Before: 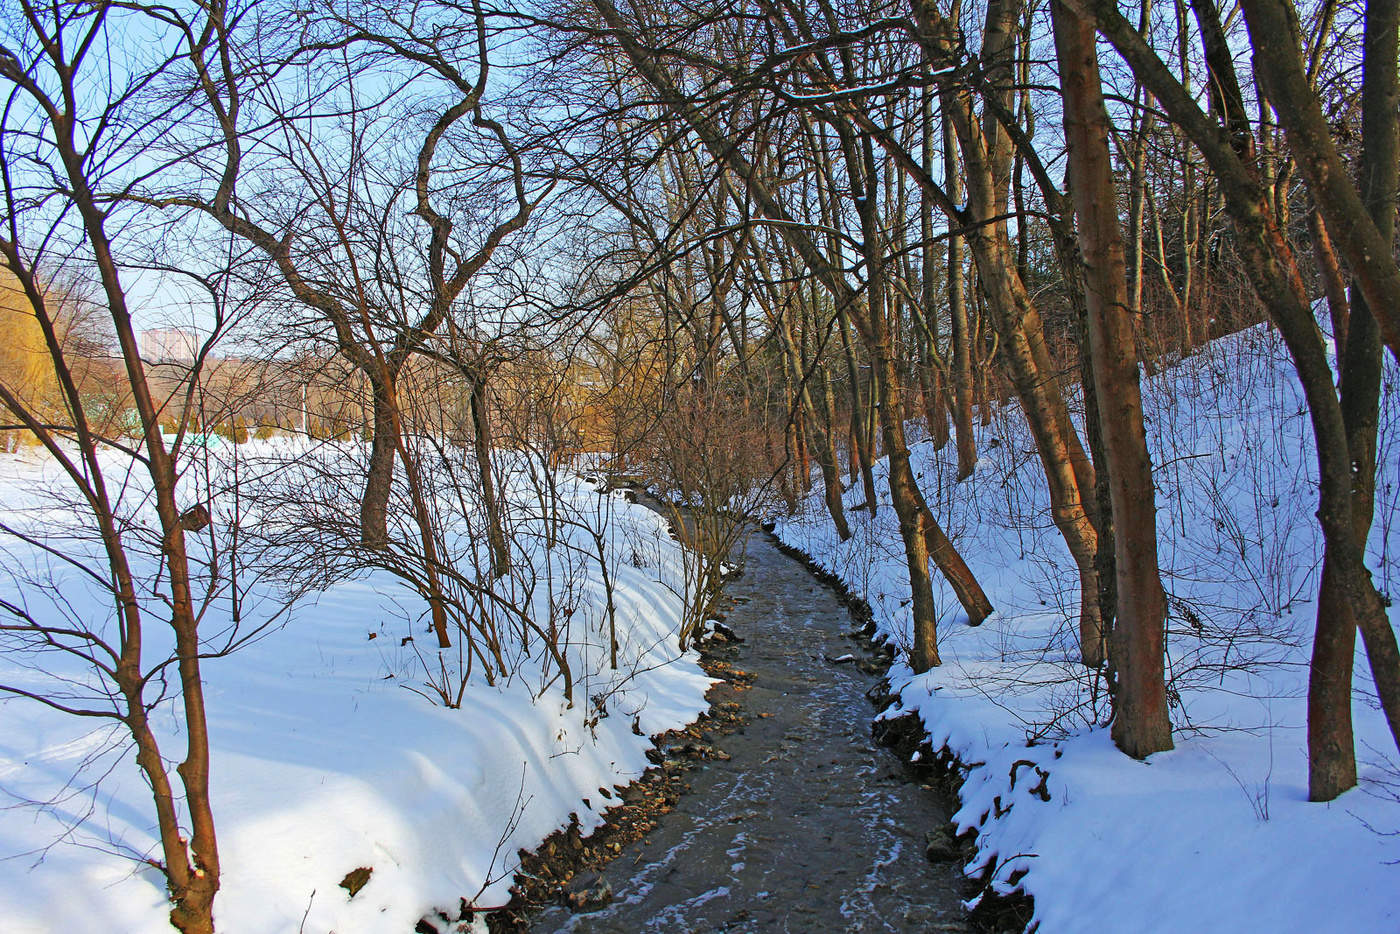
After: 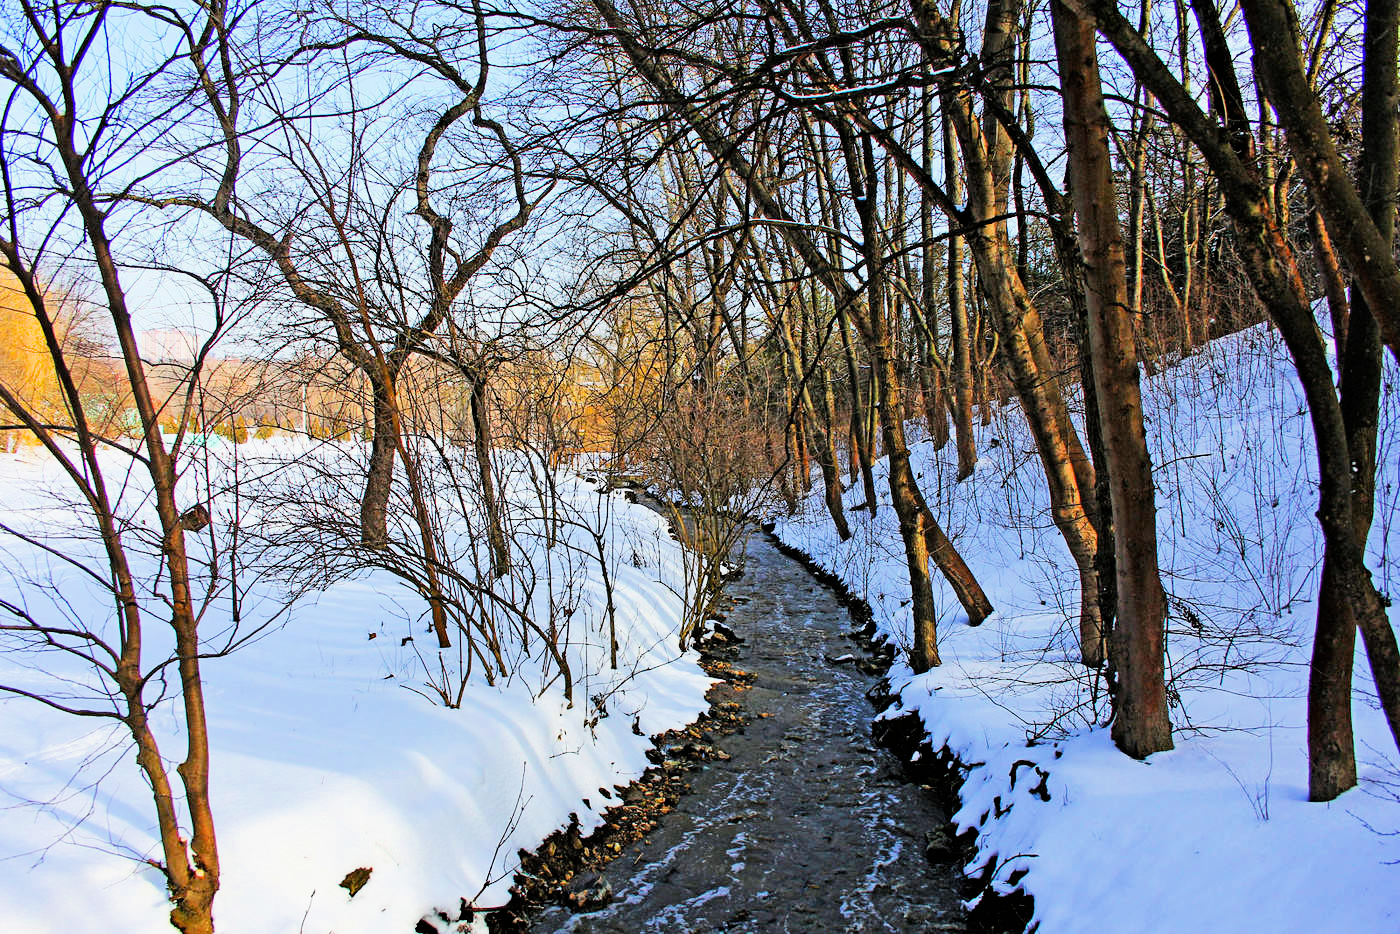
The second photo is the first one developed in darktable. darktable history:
color balance rgb: perceptual saturation grading › global saturation 20%
filmic rgb: black relative exposure -5 EV, hardness 2.88, contrast 1.5, highlights saturation mix -10%
exposure: black level correction 0, exposure 0.7 EV, compensate highlight preservation false
